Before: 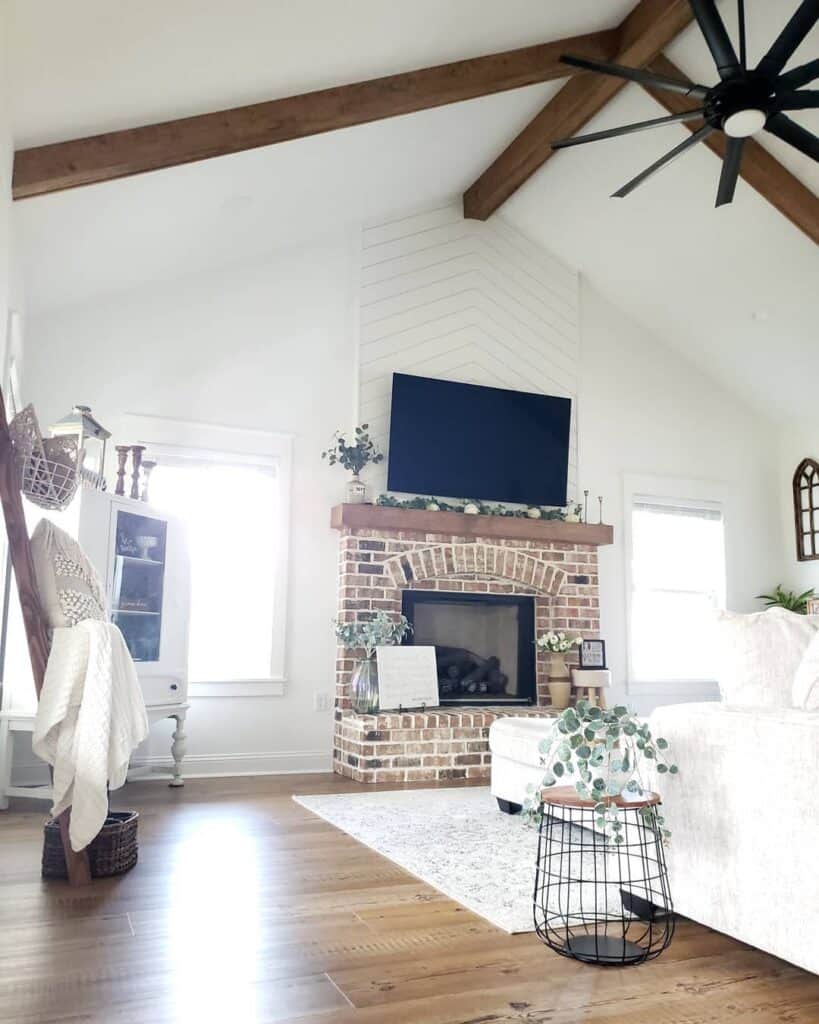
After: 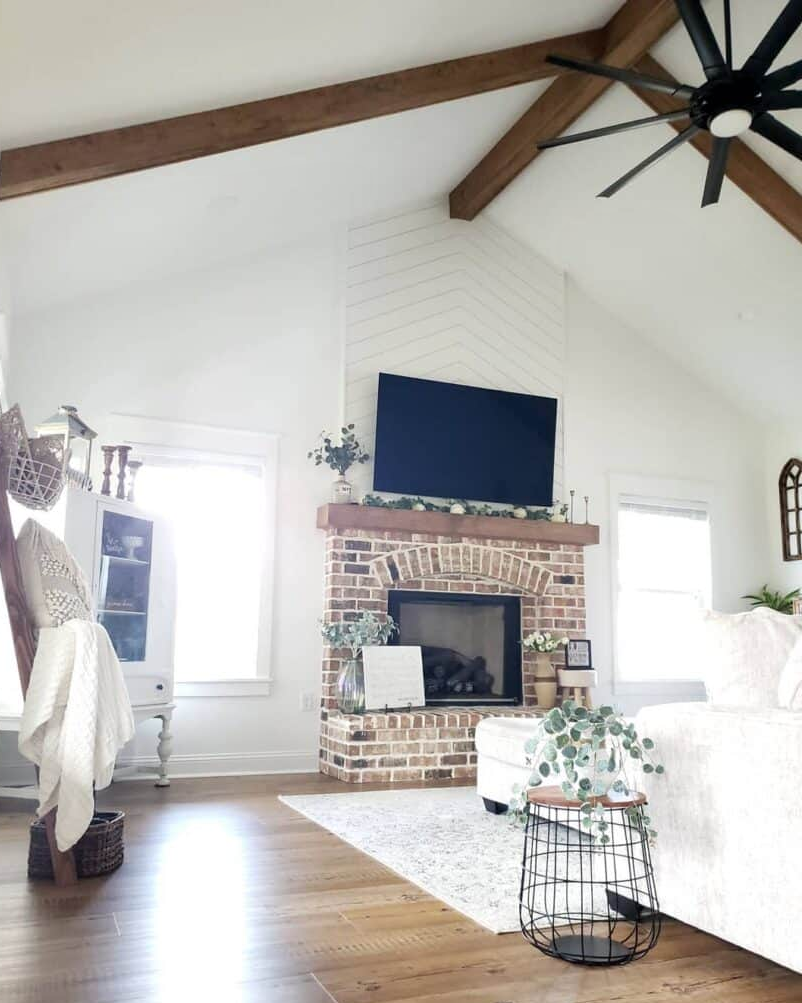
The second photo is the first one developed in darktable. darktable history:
tone equalizer: -8 EV -0.55 EV
crop: left 1.743%, right 0.268%, bottom 2.011%
